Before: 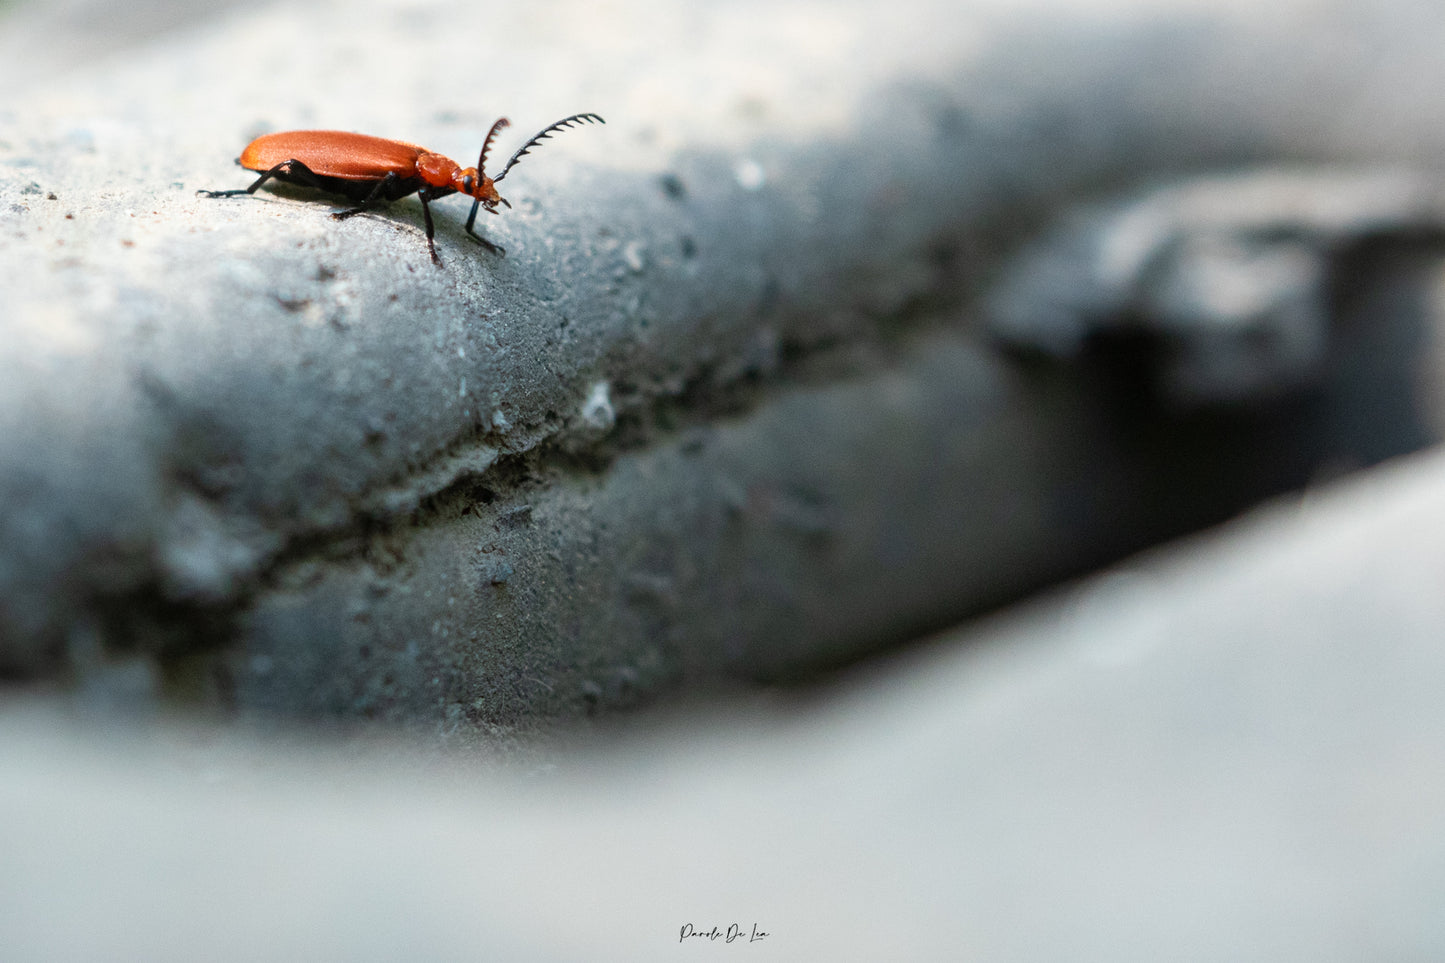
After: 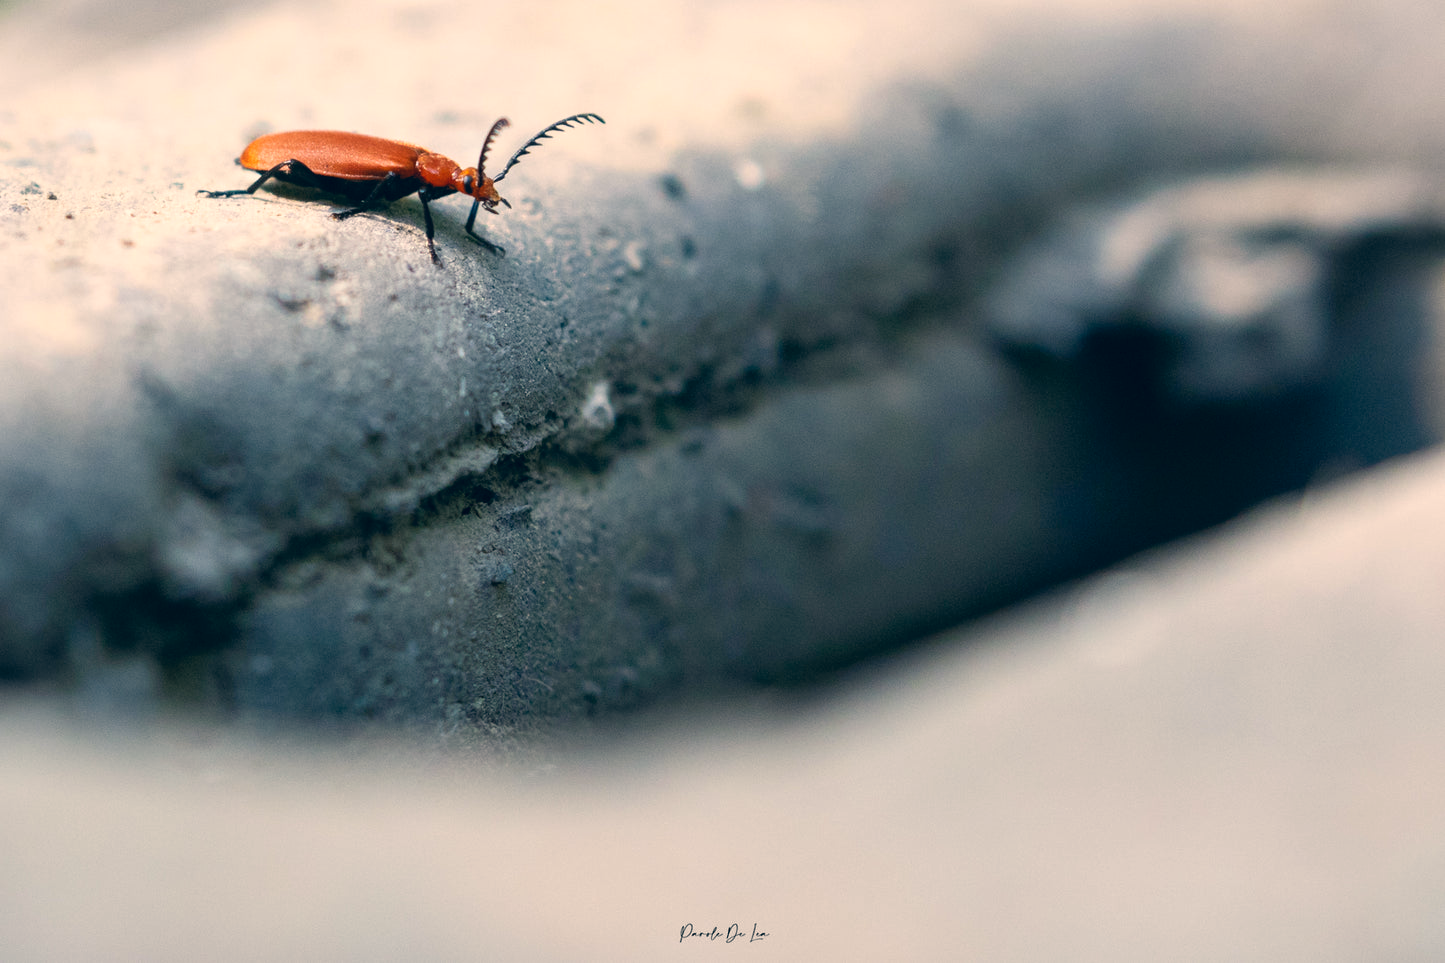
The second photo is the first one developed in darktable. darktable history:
color correction: highlights a* 10.32, highlights b* 14.66, shadows a* -9.59, shadows b* -15.02
